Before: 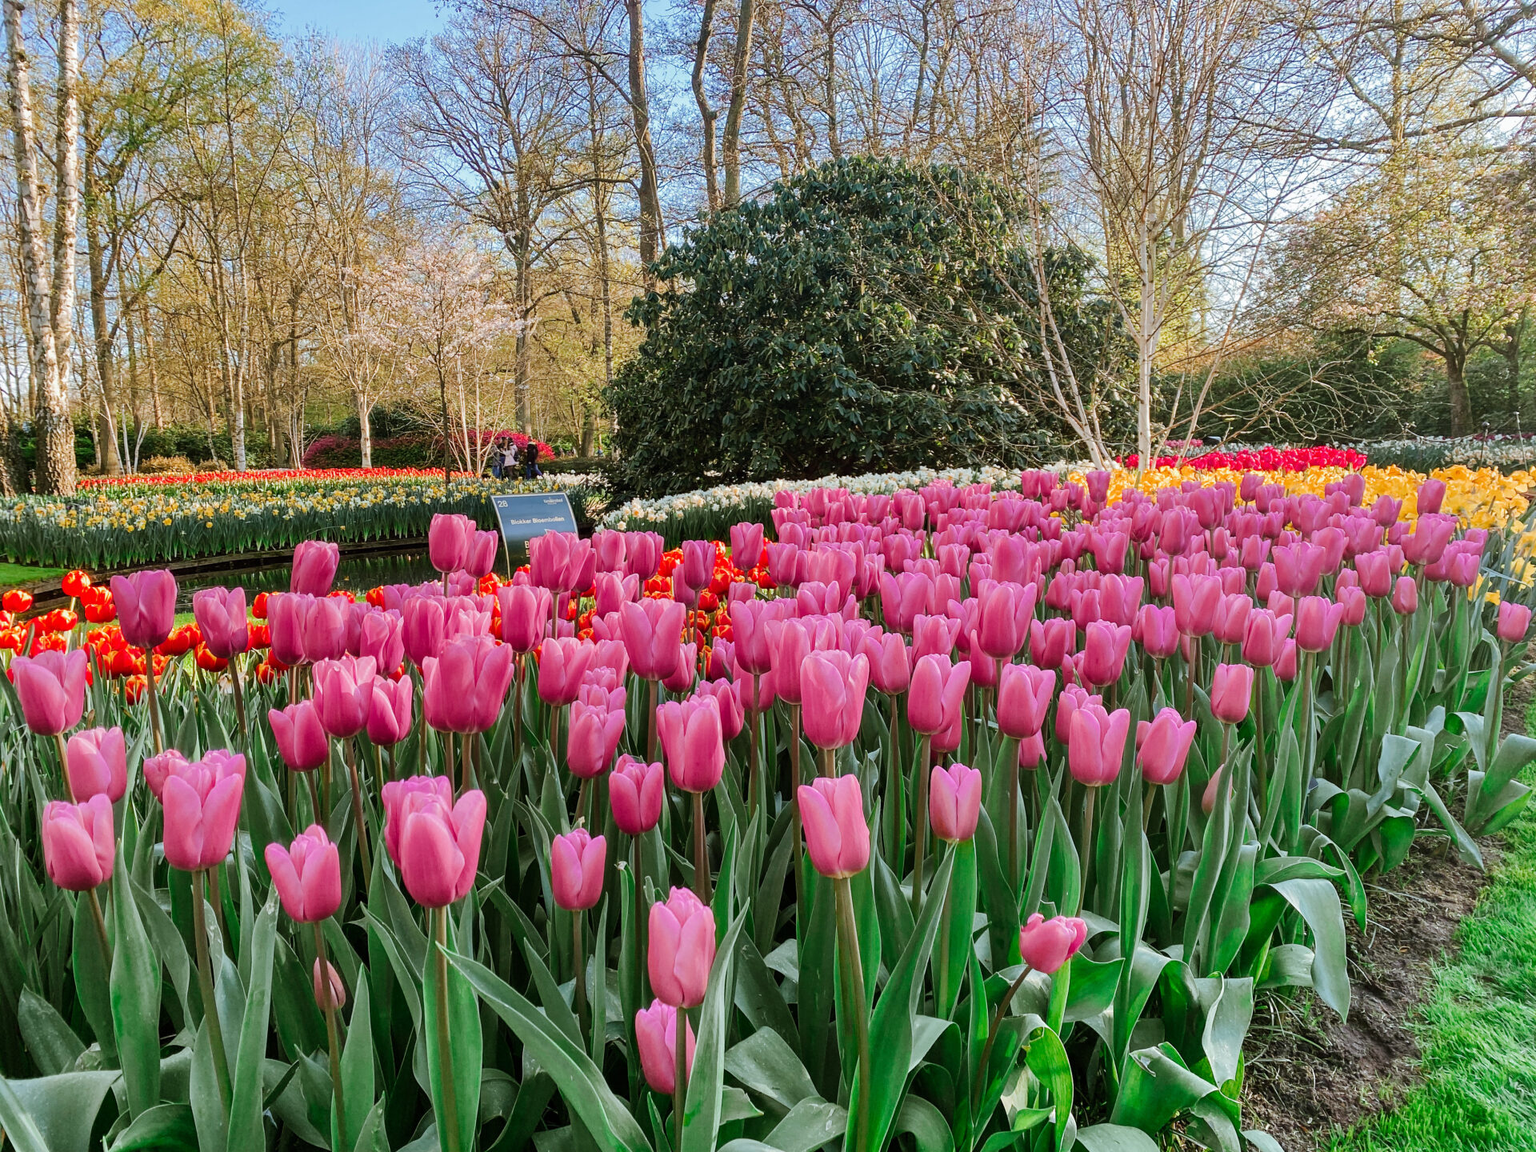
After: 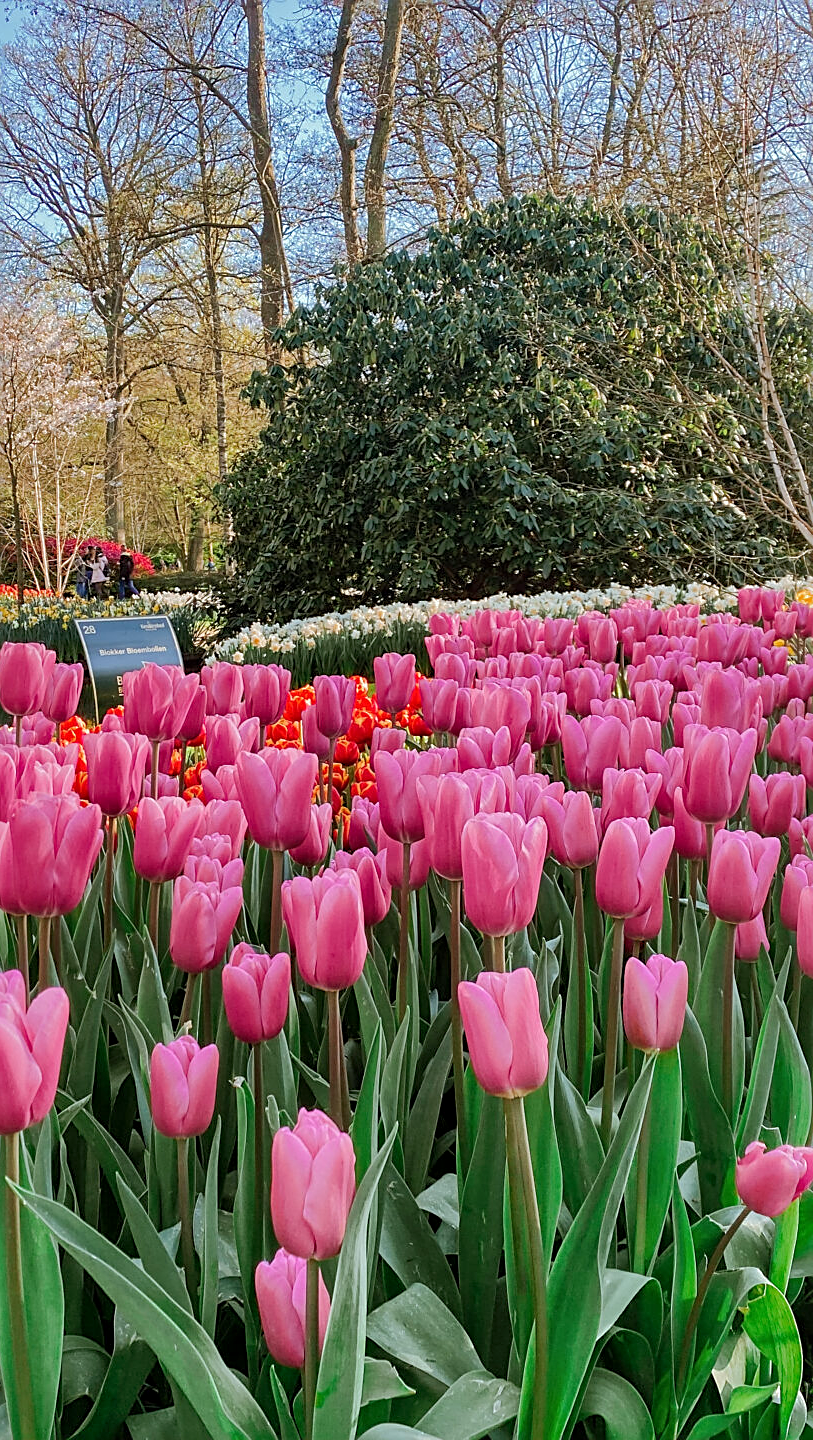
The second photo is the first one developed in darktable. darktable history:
crop: left 28.107%, right 29.523%
levels: mode automatic
sharpen: on, module defaults
shadows and highlights: highlights color adjustment 31.97%
local contrast: mode bilateral grid, contrast 20, coarseness 51, detail 120%, midtone range 0.2
